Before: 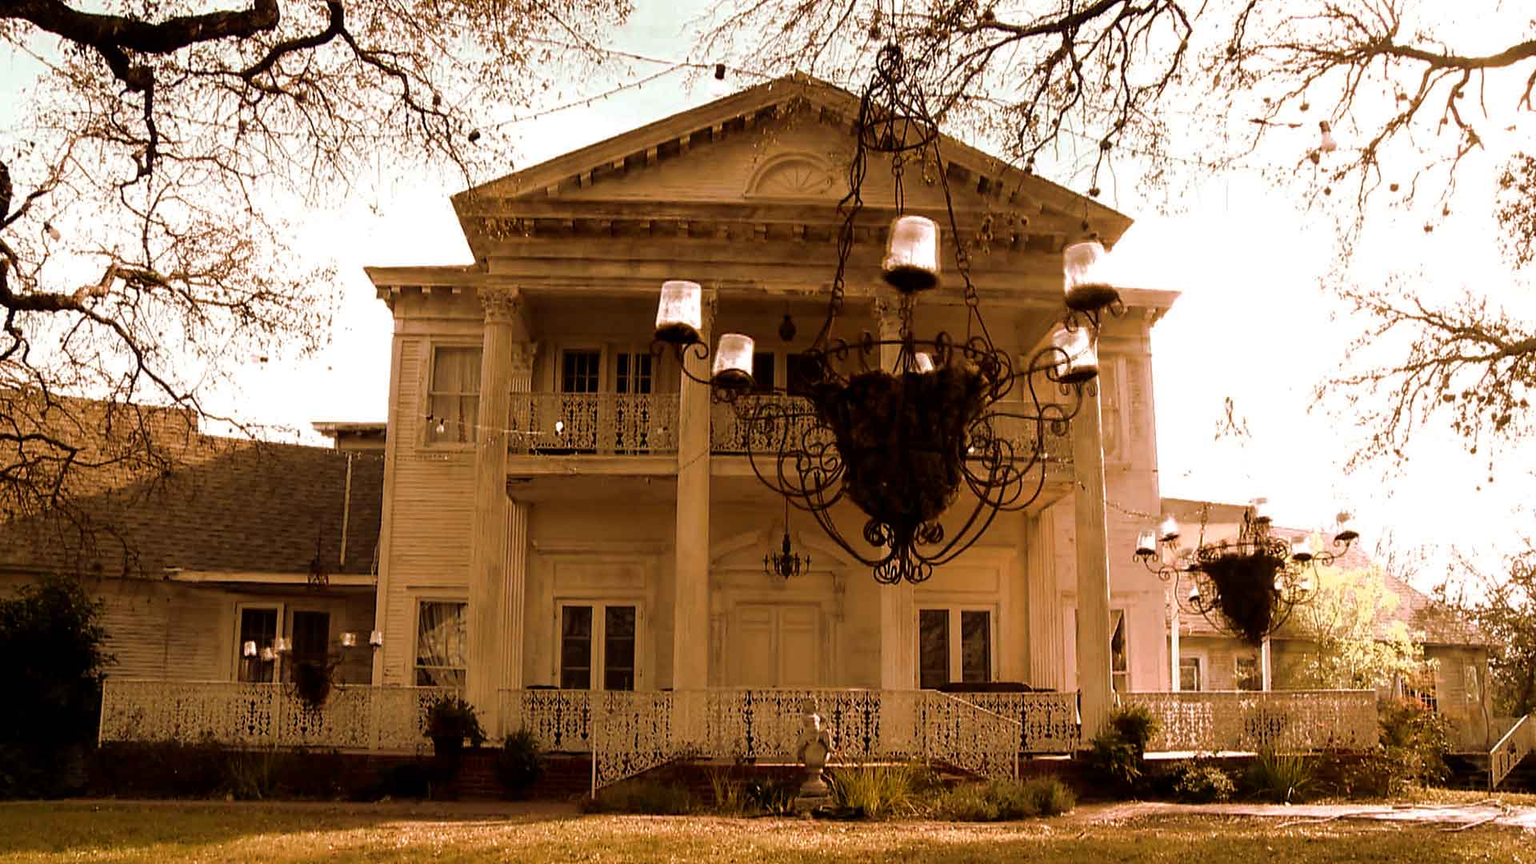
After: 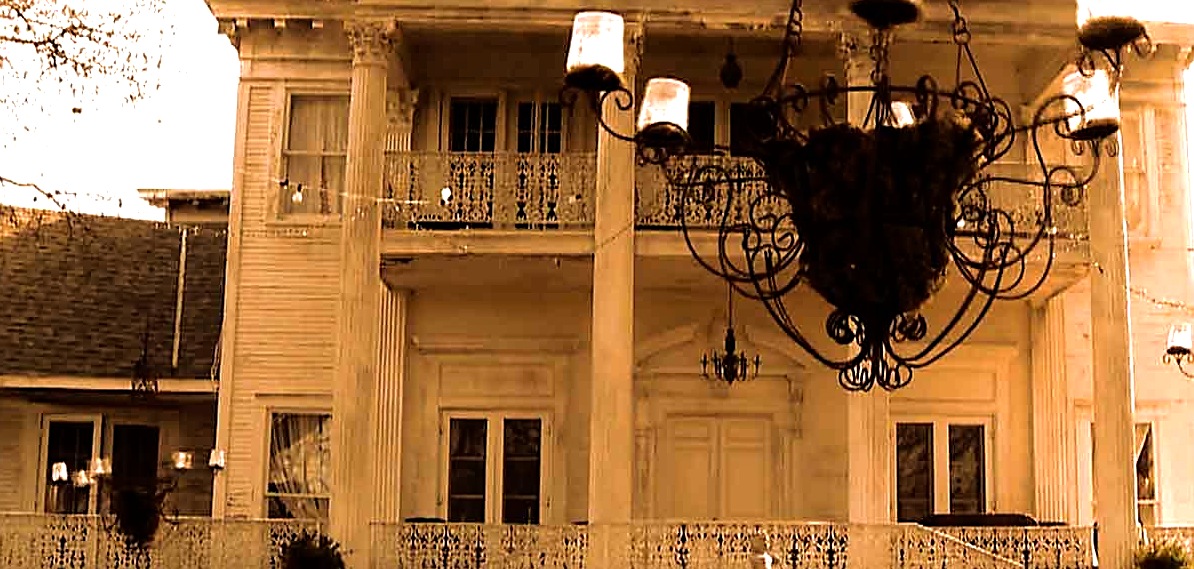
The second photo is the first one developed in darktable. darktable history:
crop: left 13.208%, top 31.393%, right 24.587%, bottom 15.906%
sharpen: on, module defaults
tone equalizer: -8 EV -1.1 EV, -7 EV -1 EV, -6 EV -0.854 EV, -5 EV -0.605 EV, -3 EV 0.604 EV, -2 EV 0.869 EV, -1 EV 0.996 EV, +0 EV 1.07 EV
